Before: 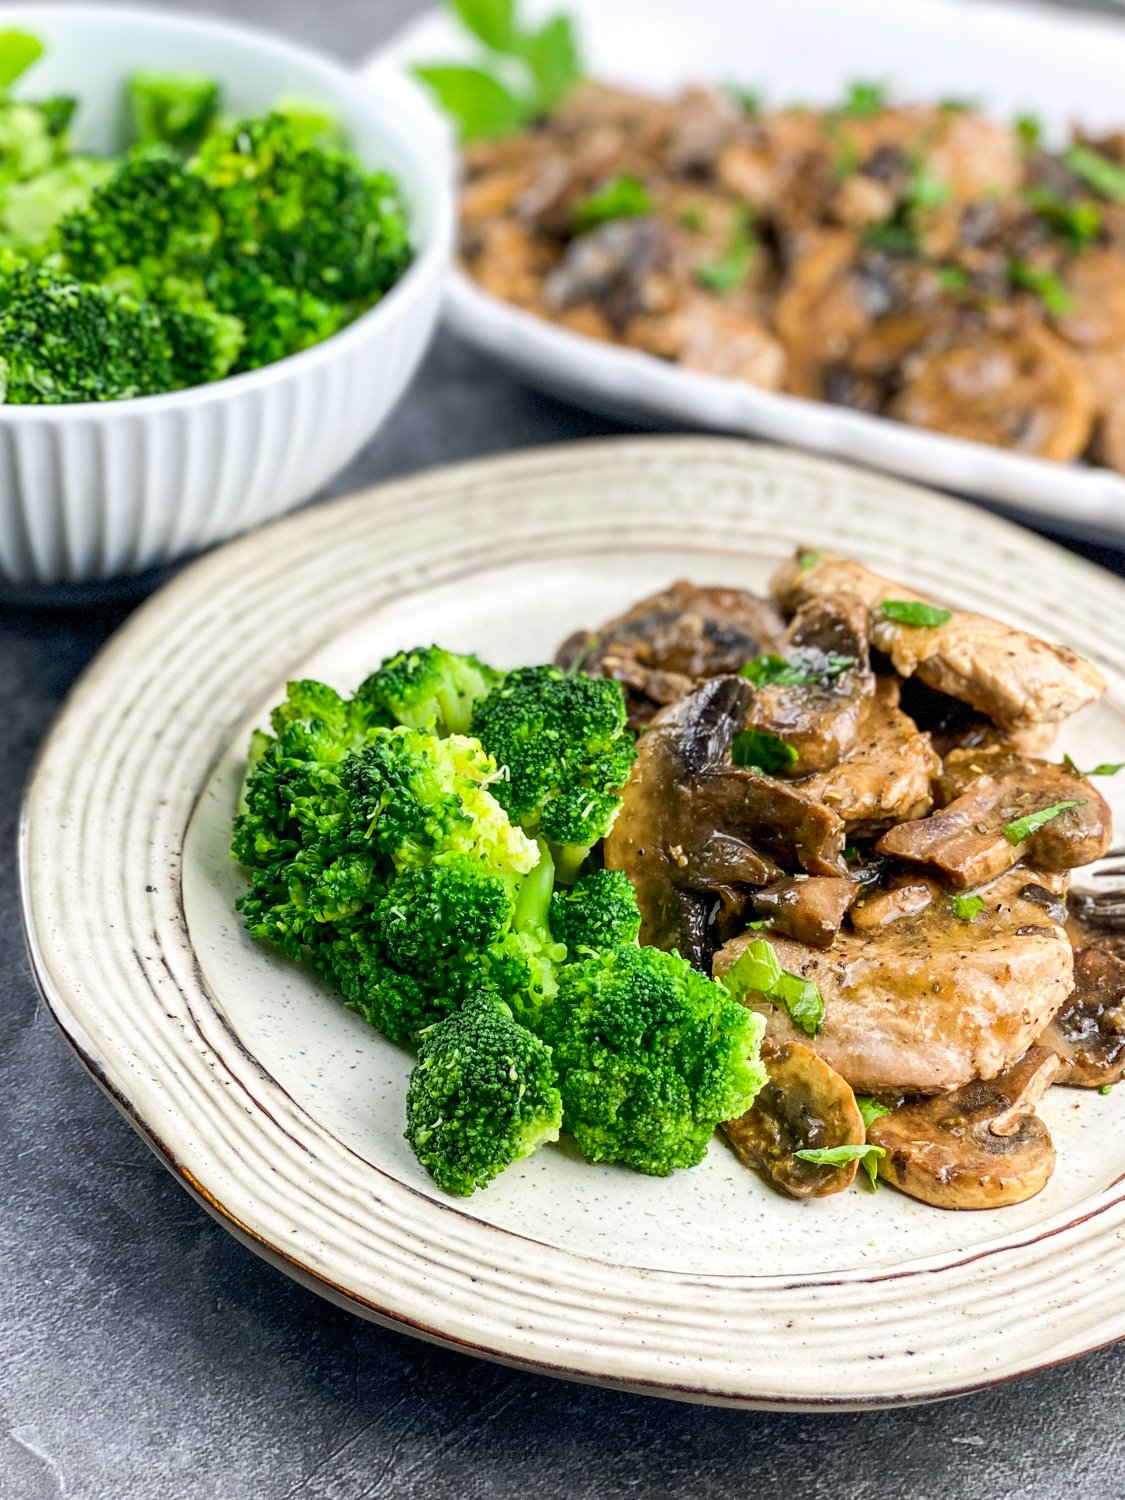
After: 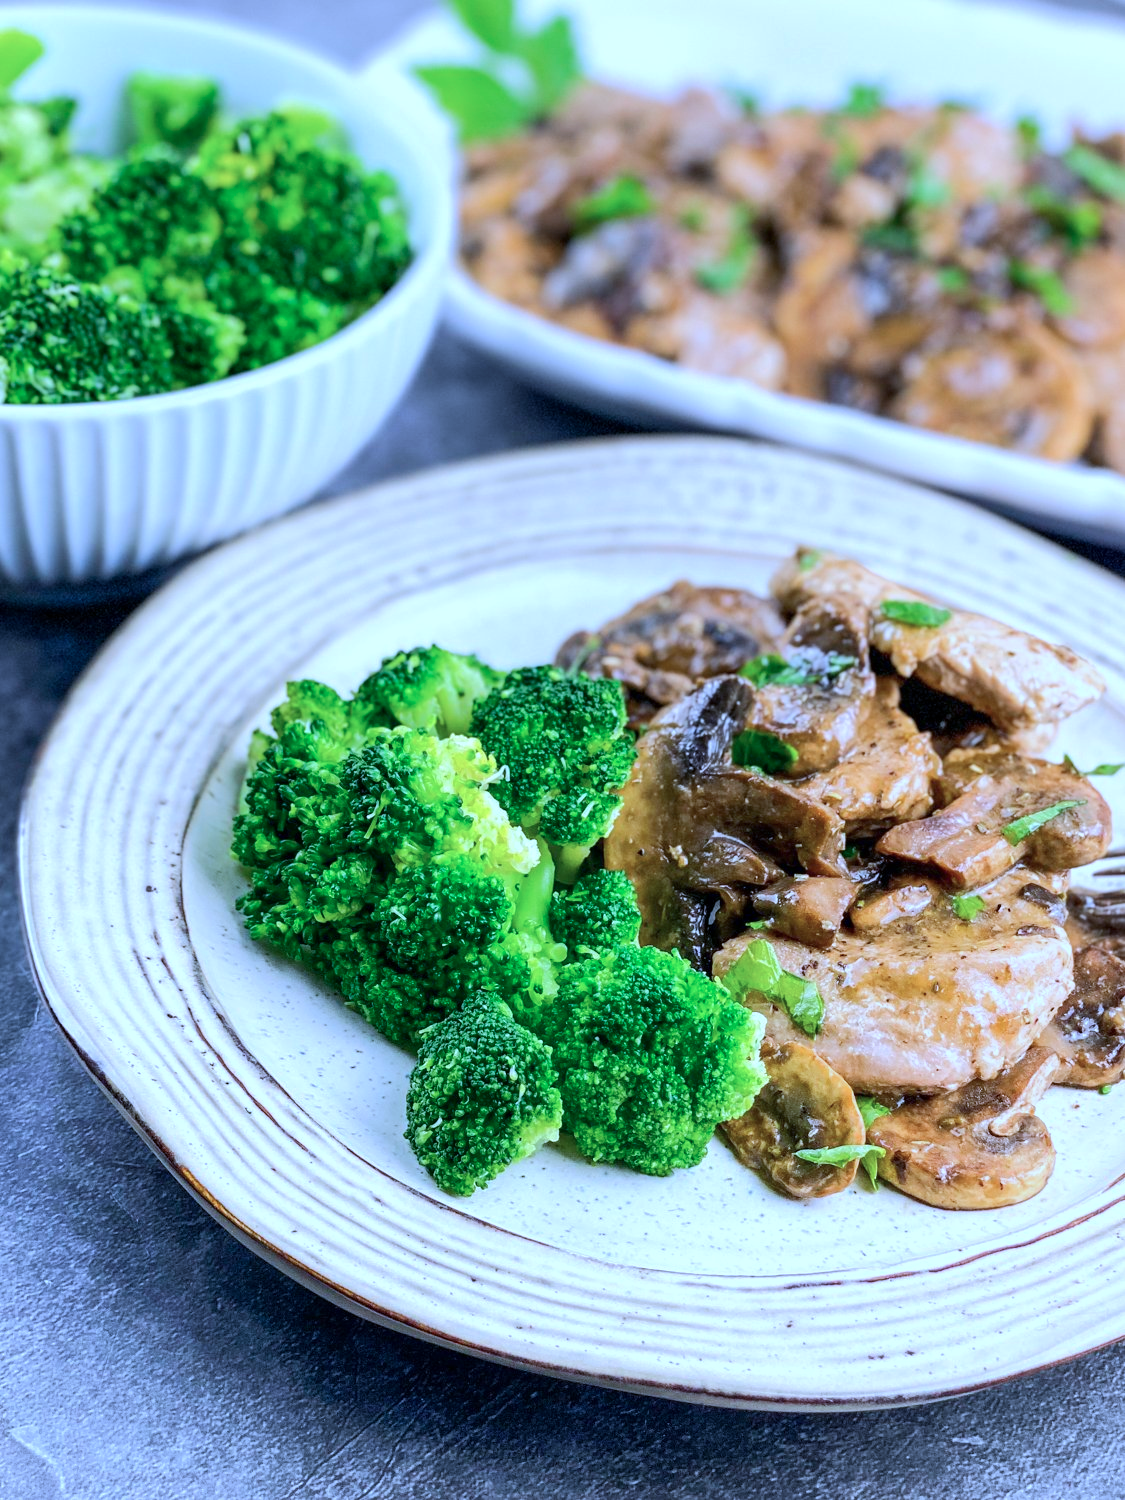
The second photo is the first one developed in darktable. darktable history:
color calibration: illuminant as shot in camera, adaptation linear Bradford (ICC v4), x 0.406, y 0.405, temperature 3570.35 K, saturation algorithm version 1 (2020)
base curve: curves: ch0 [(0, 0) (0.262, 0.32) (0.722, 0.705) (1, 1)]
